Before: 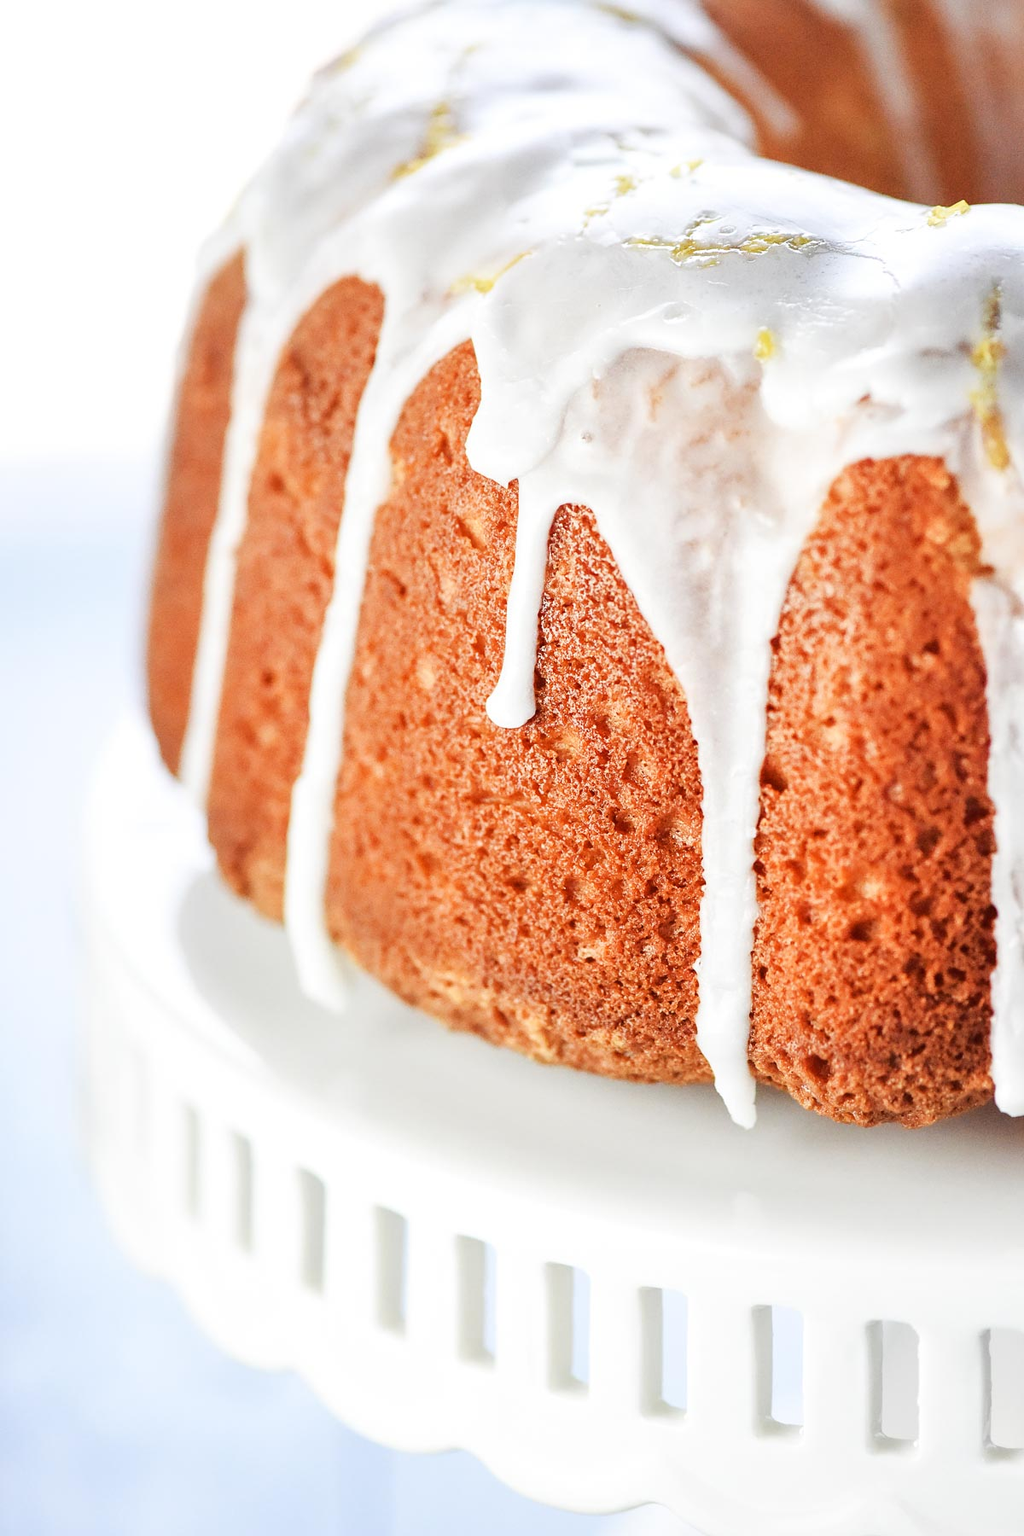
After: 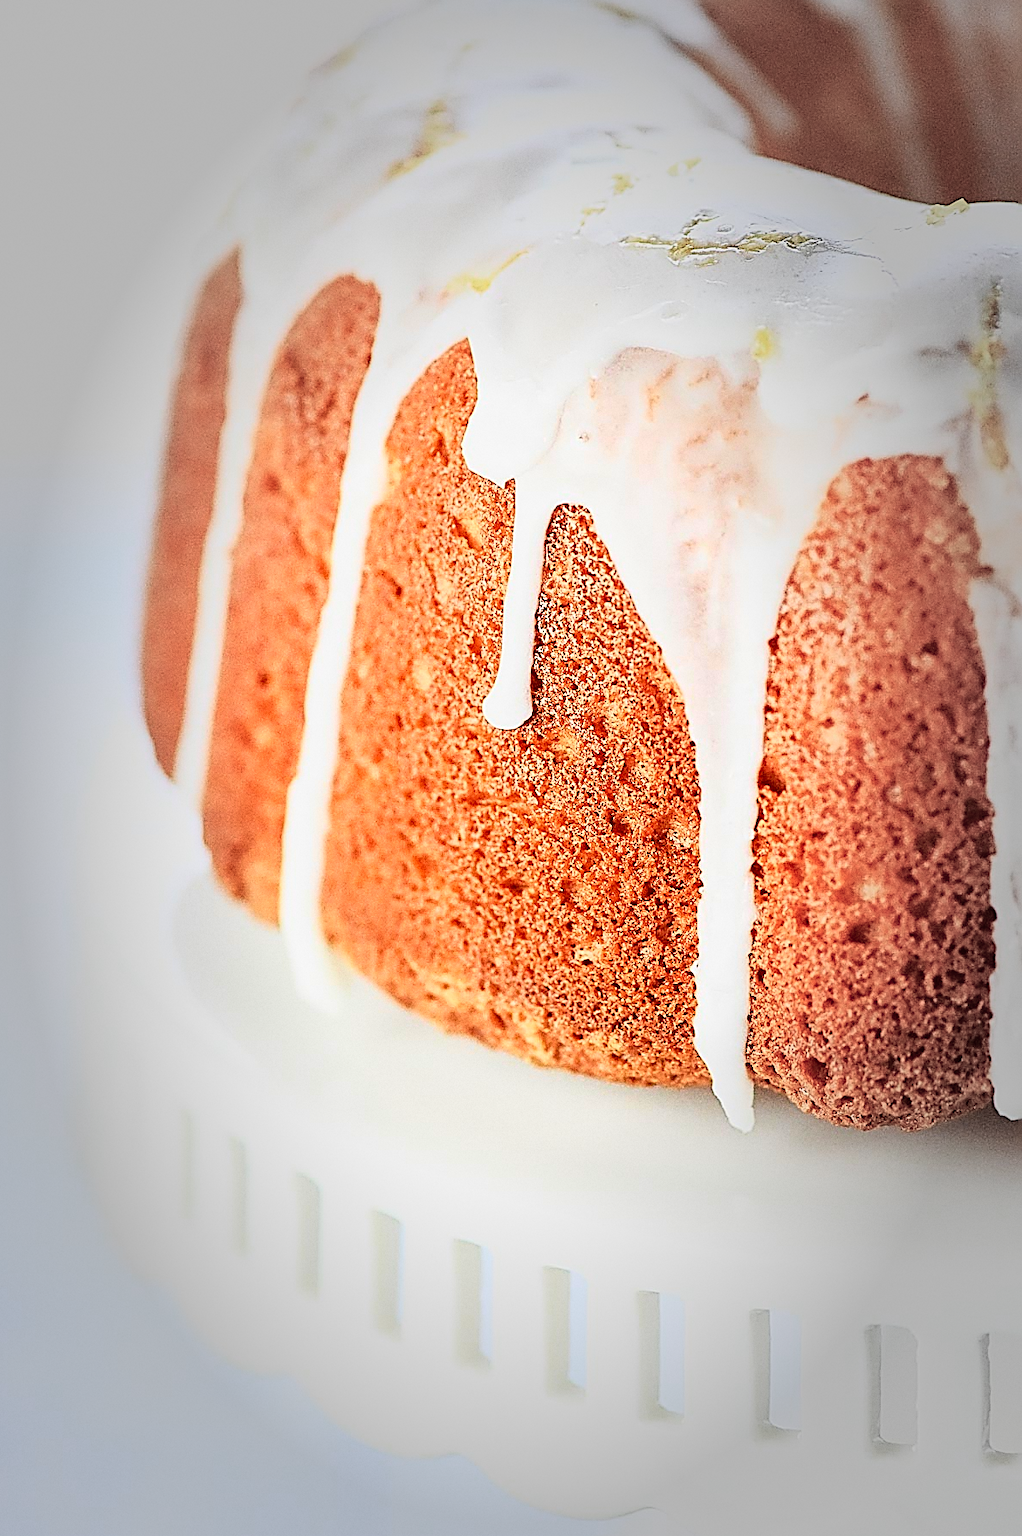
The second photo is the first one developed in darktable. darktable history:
tone curve: curves: ch0 [(0, 0) (0.091, 0.077) (0.517, 0.574) (0.745, 0.82) (0.844, 0.908) (0.909, 0.942) (1, 0.973)]; ch1 [(0, 0) (0.437, 0.404) (0.5, 0.5) (0.534, 0.554) (0.58, 0.603) (0.616, 0.649) (1, 1)]; ch2 [(0, 0) (0.442, 0.415) (0.5, 0.5) (0.535, 0.557) (0.585, 0.62) (1, 1)], color space Lab, independent channels, preserve colors none
sharpen: amount 1.861
tone equalizer: on, module defaults
vignetting: fall-off start 48.41%, automatic ratio true, width/height ratio 1.29, unbound false
crop and rotate: left 0.614%, top 0.179%, bottom 0.309%
contrast equalizer: y [[0.5, 0.5, 0.472, 0.5, 0.5, 0.5], [0.5 ×6], [0.5 ×6], [0 ×6], [0 ×6]]
grain: strength 26%
